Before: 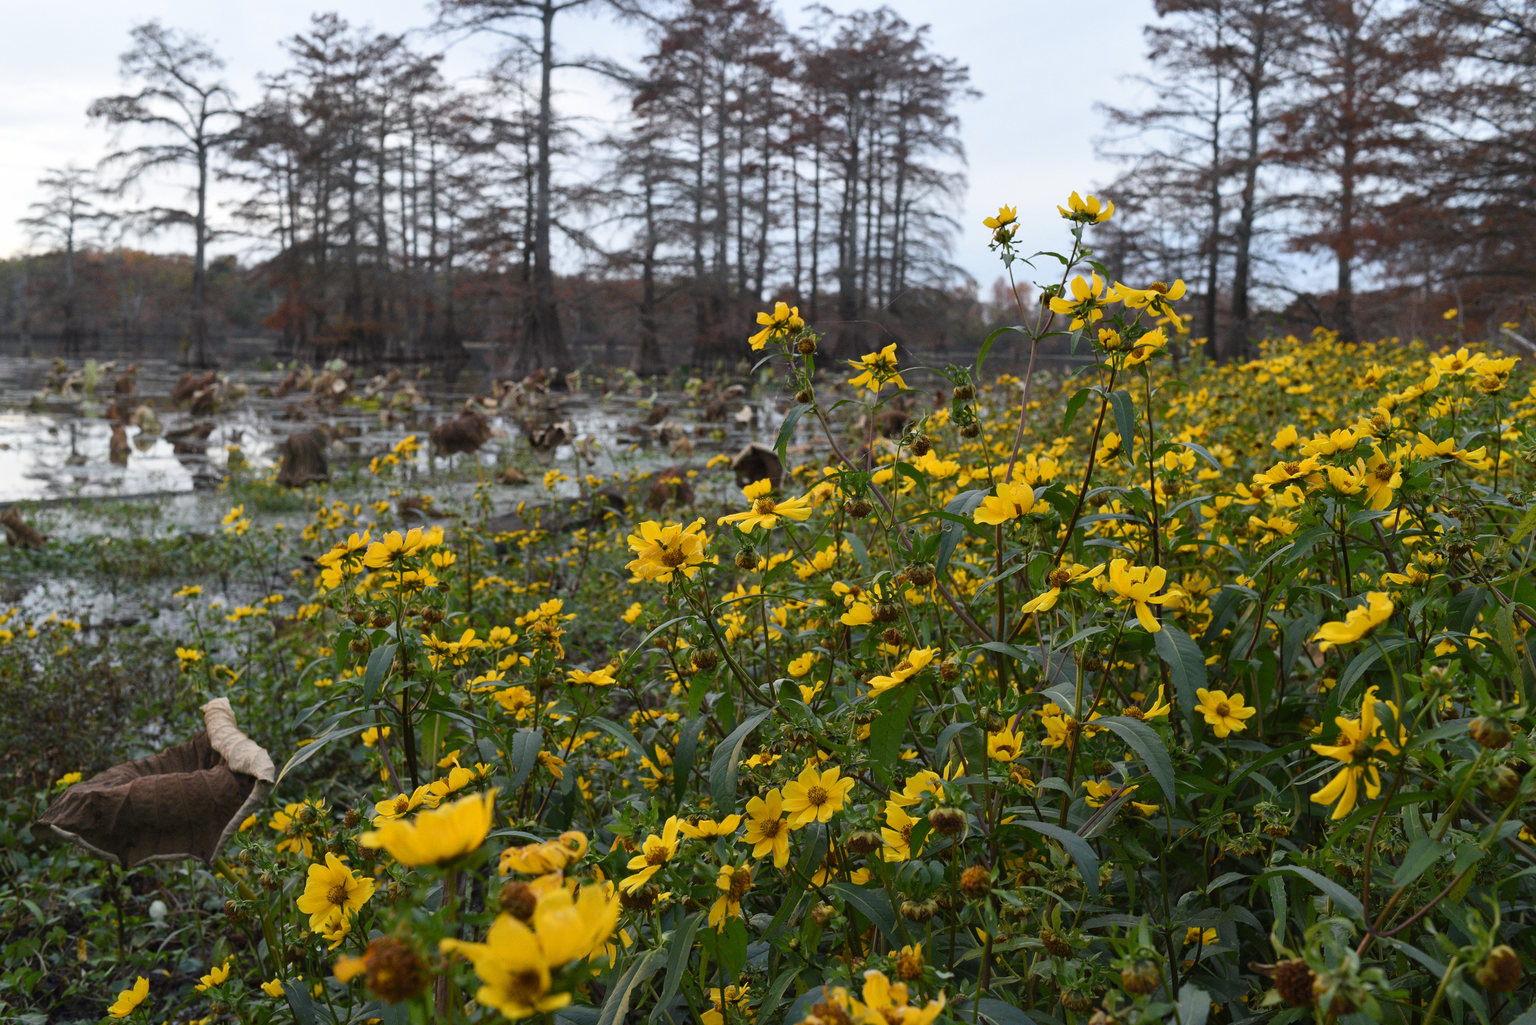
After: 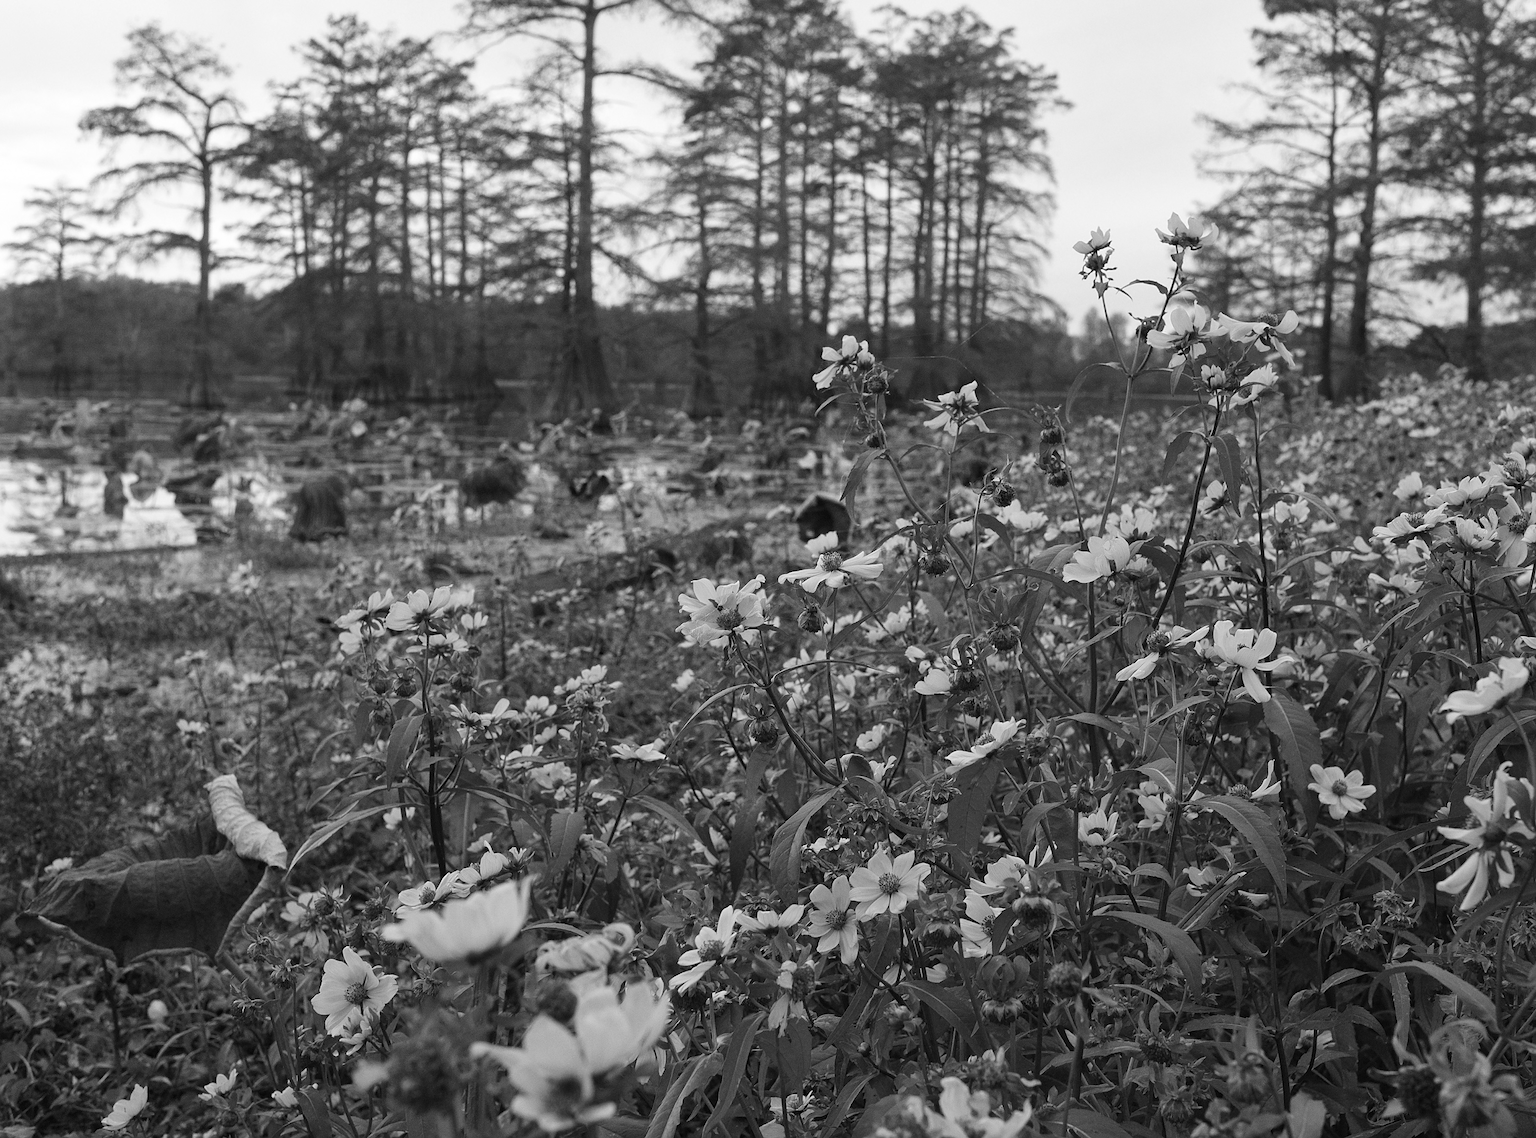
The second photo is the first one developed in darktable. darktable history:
crop and rotate: left 1.088%, right 8.807%
sharpen: on, module defaults
color zones: curves: ch1 [(0, -0.394) (0.143, -0.394) (0.286, -0.394) (0.429, -0.392) (0.571, -0.391) (0.714, -0.391) (0.857, -0.391) (1, -0.394)]
